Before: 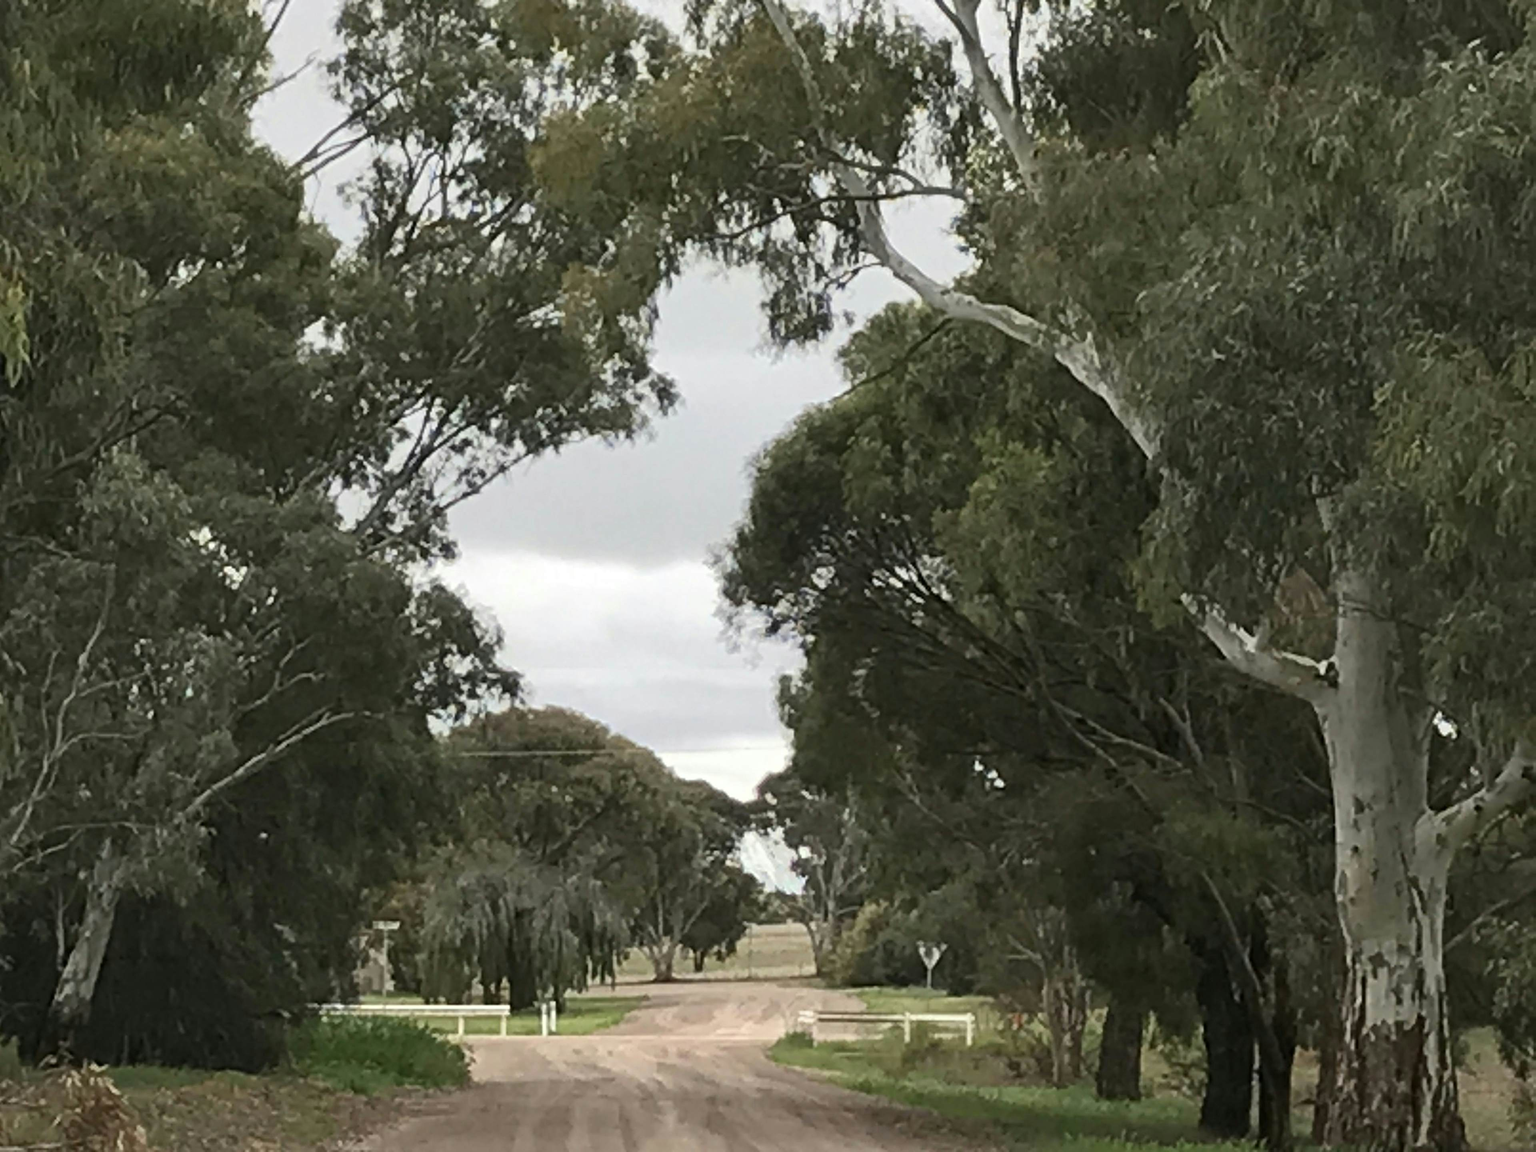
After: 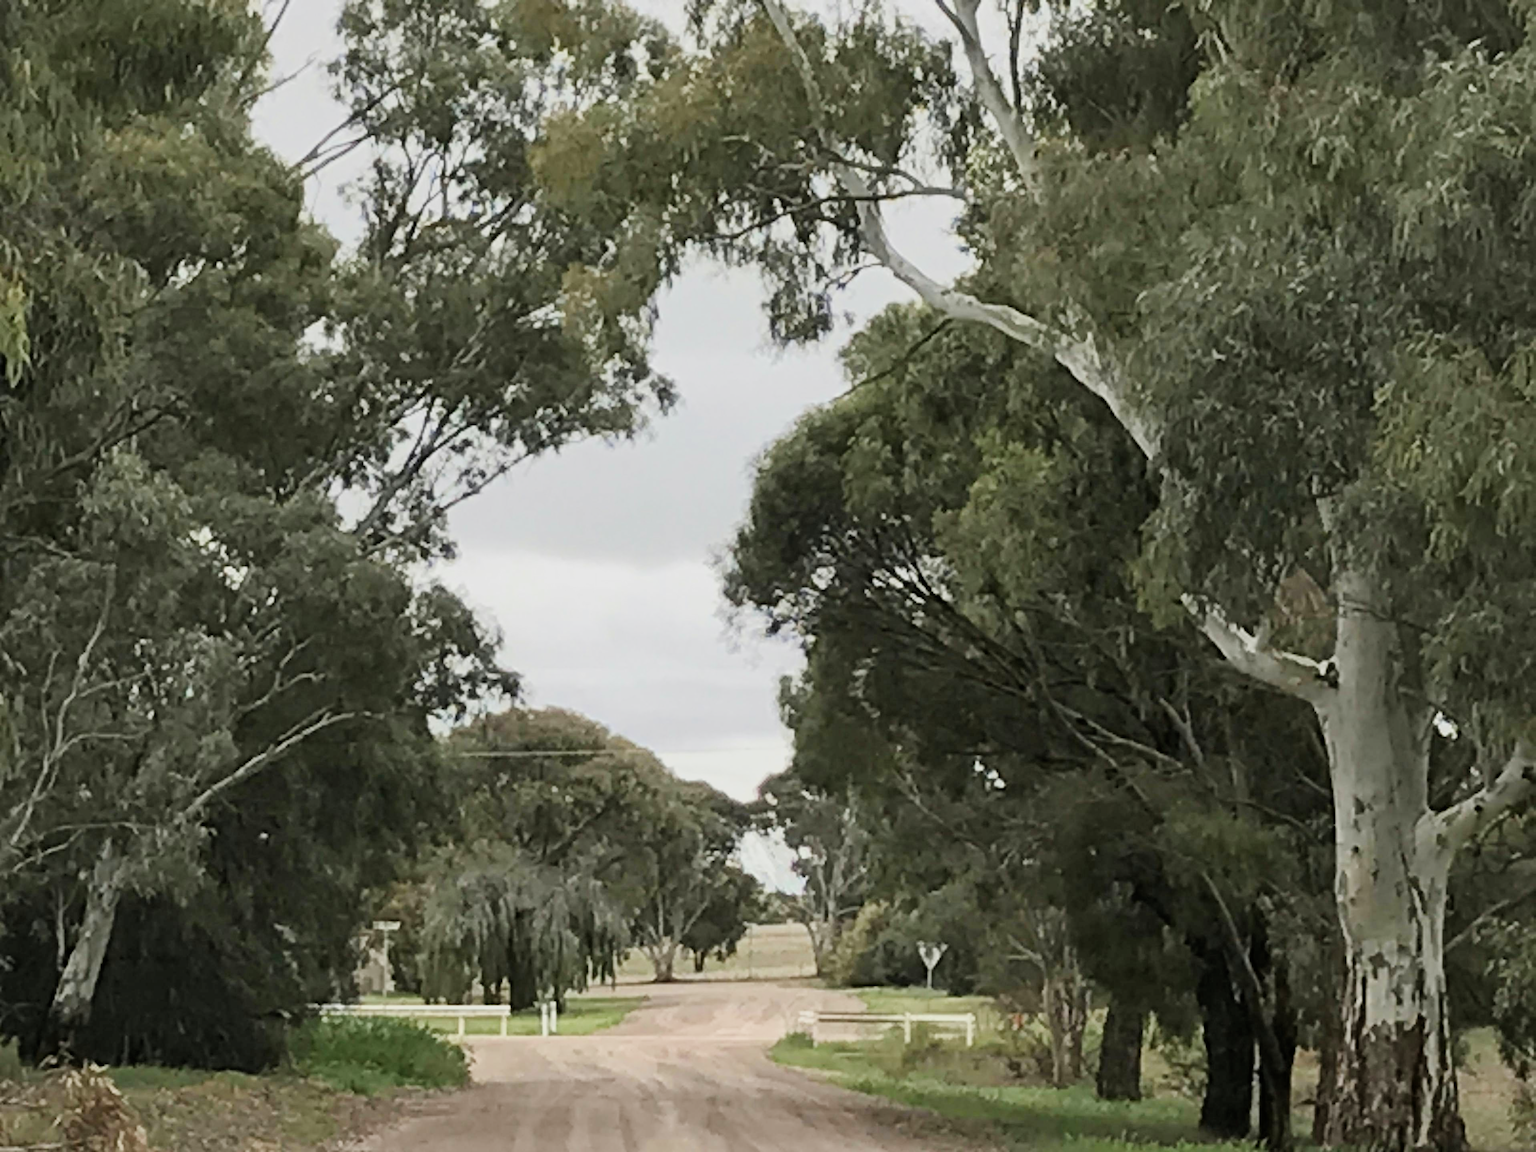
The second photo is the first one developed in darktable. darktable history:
filmic rgb: black relative exposure -7.65 EV, white relative exposure 4.56 EV, hardness 3.61
exposure: exposure 0.602 EV, compensate highlight preservation false
